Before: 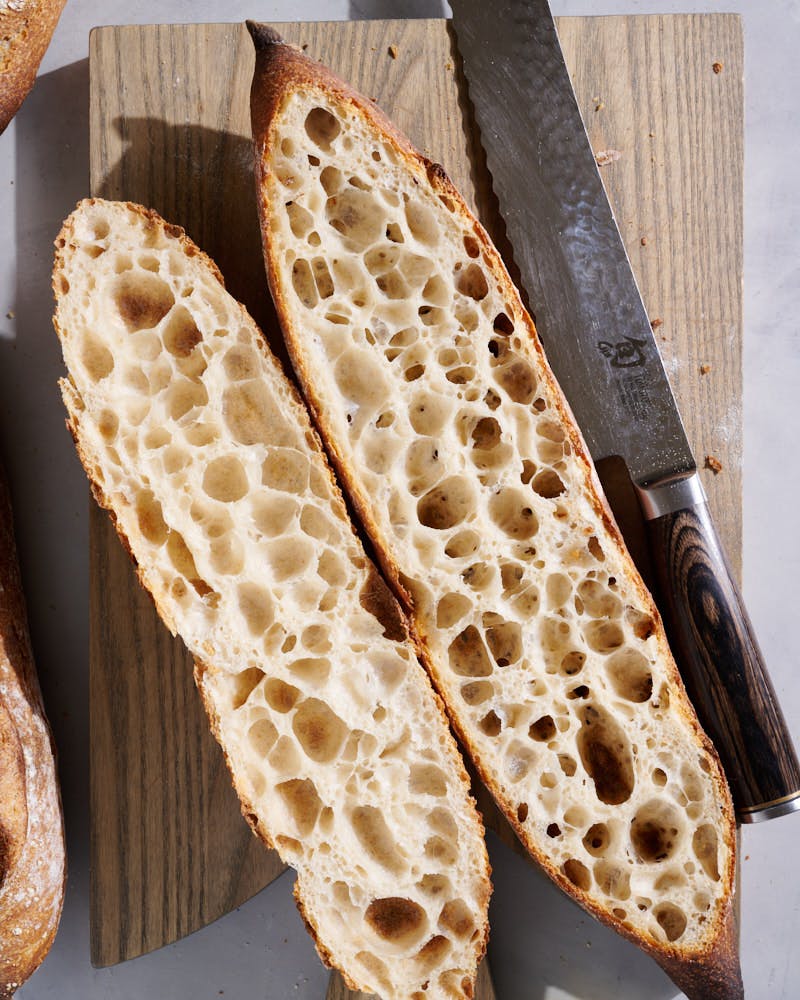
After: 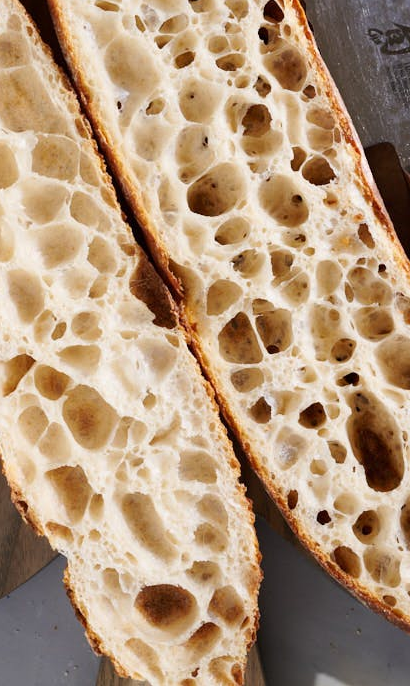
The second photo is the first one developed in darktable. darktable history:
crop and rotate: left 28.875%, top 31.346%, right 19.848%
